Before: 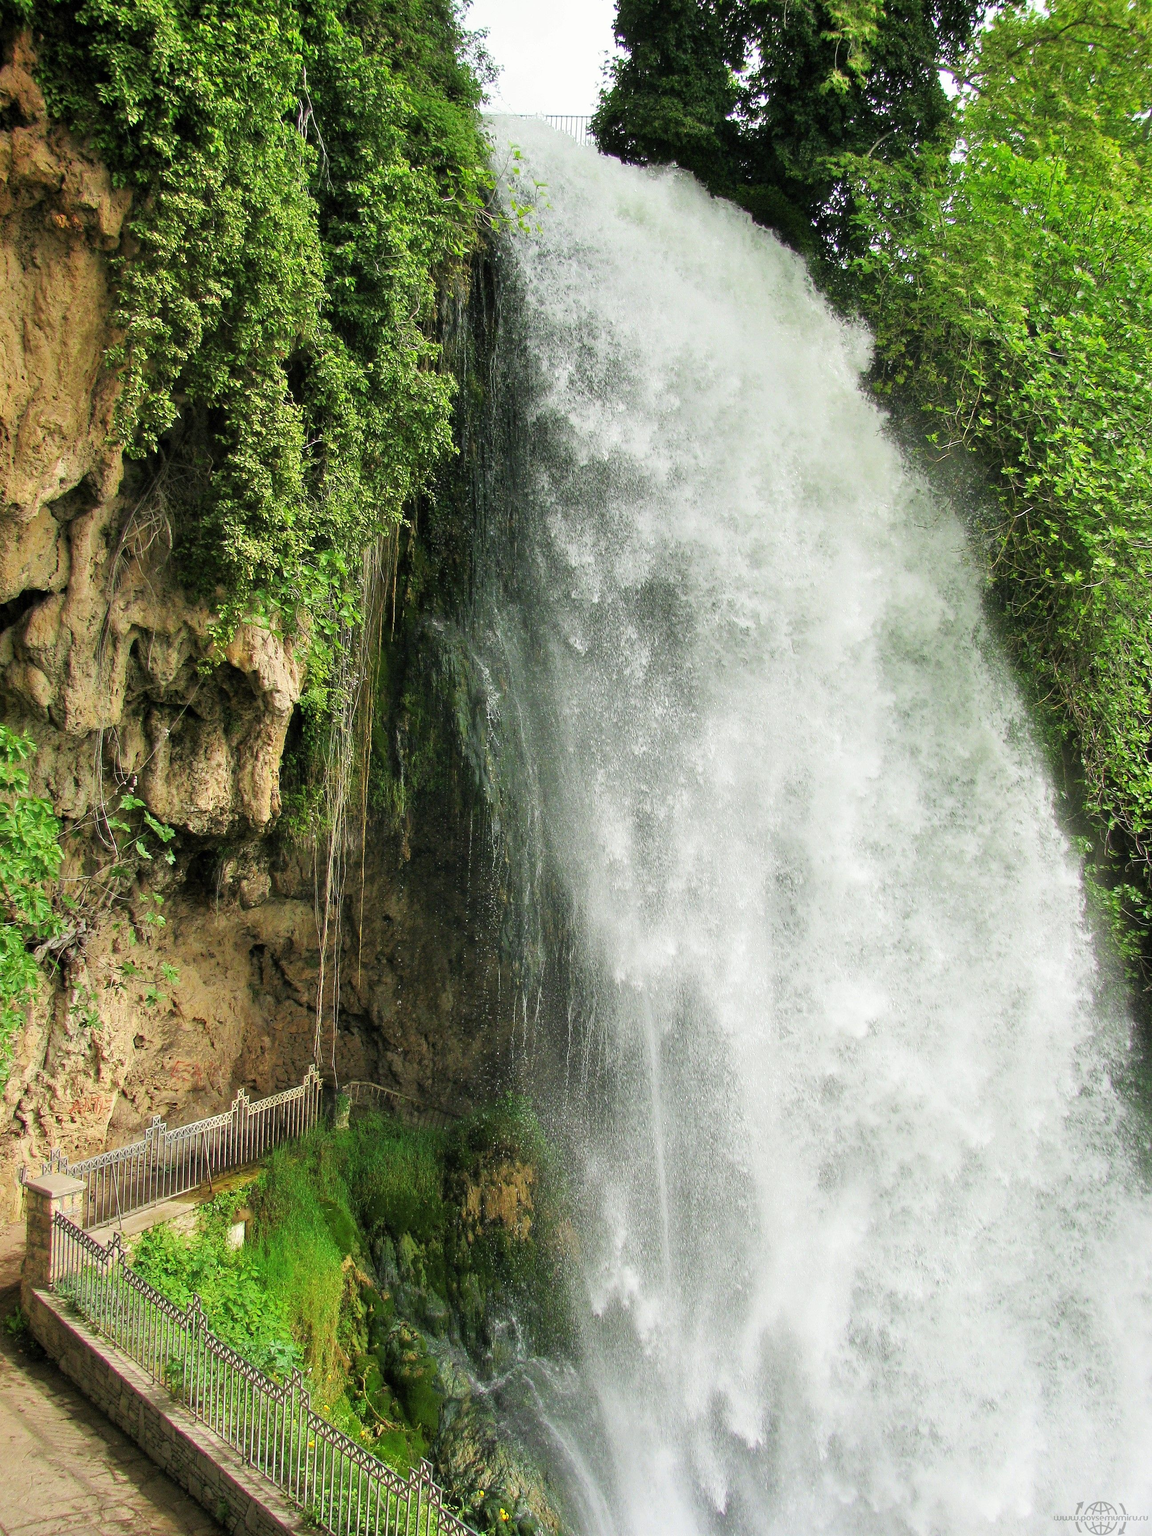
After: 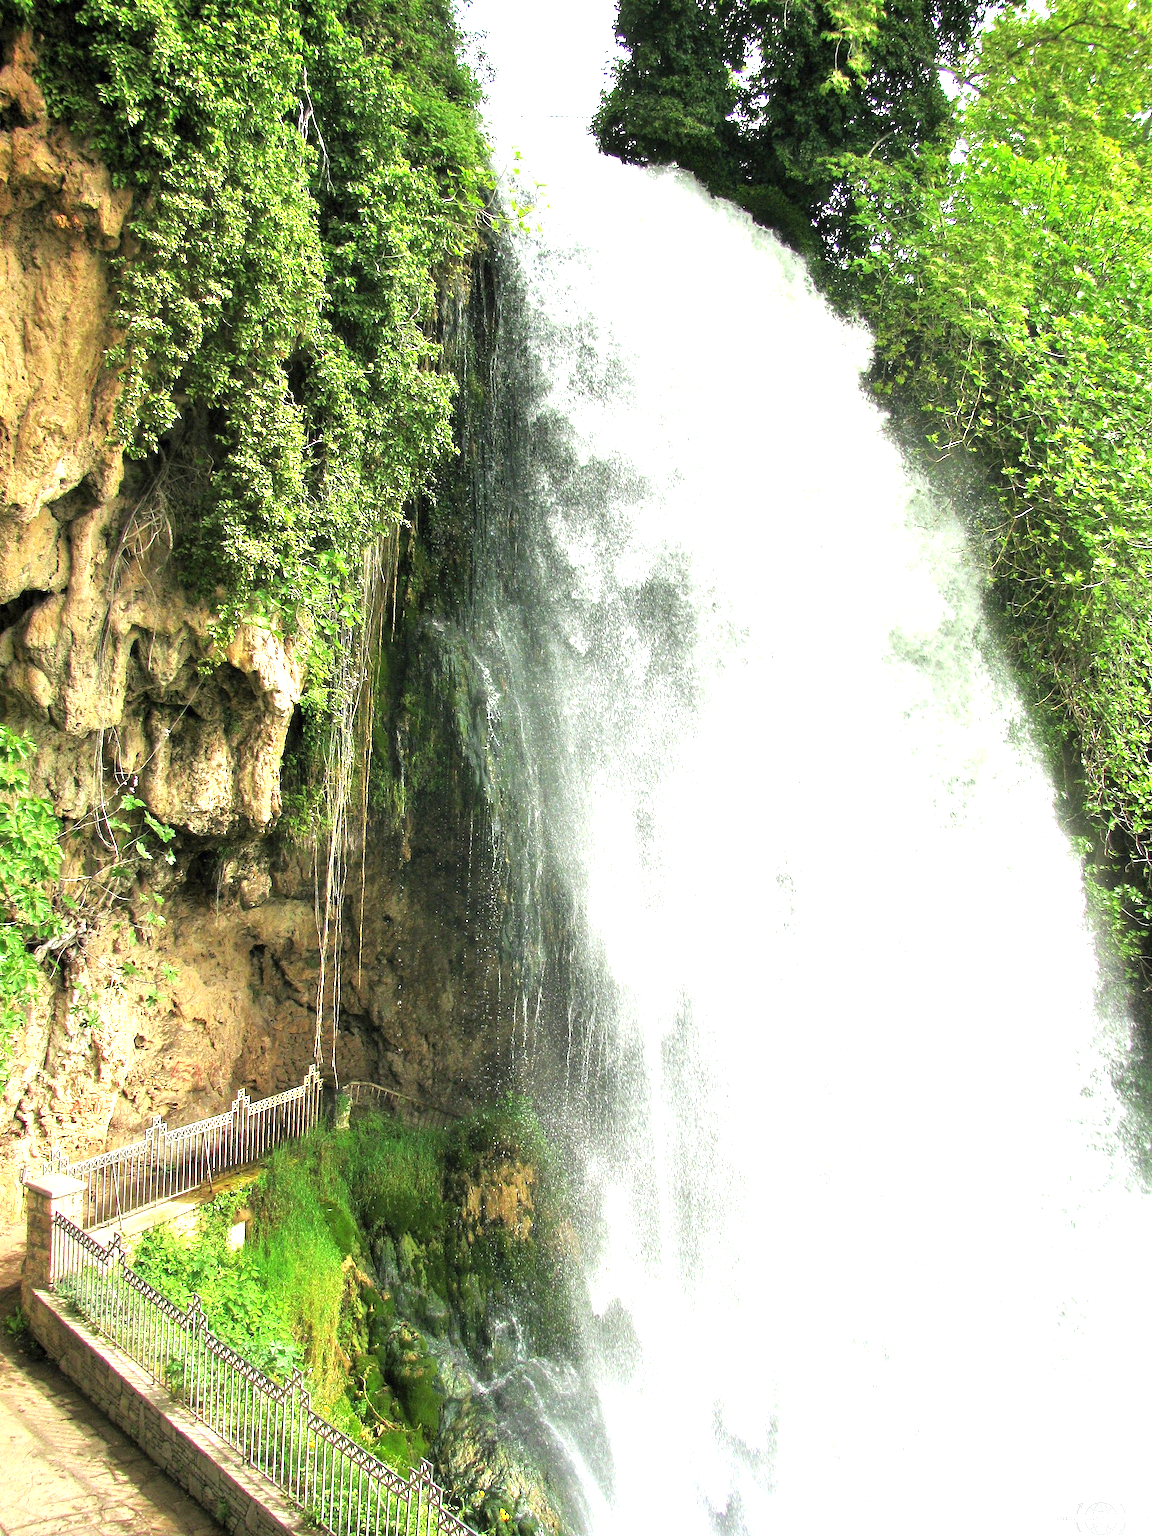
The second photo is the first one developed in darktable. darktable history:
tone curve: curves: ch0 [(0, 0) (0.915, 0.89) (1, 1)]
exposure: exposure 1.223 EV, compensate highlight preservation false
